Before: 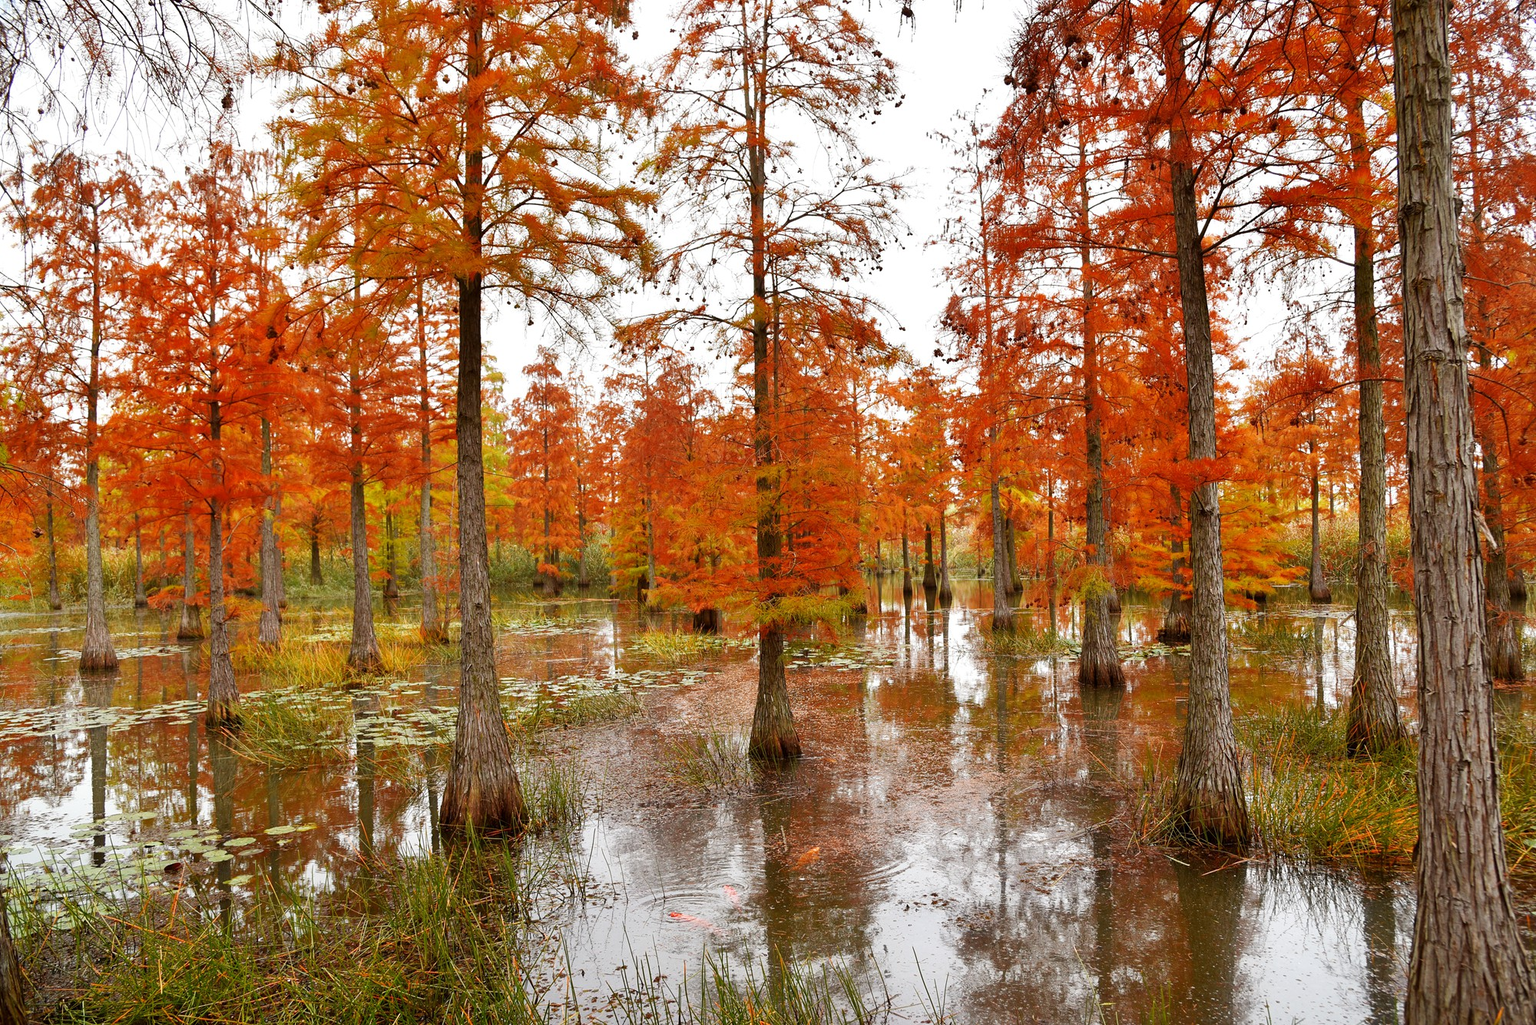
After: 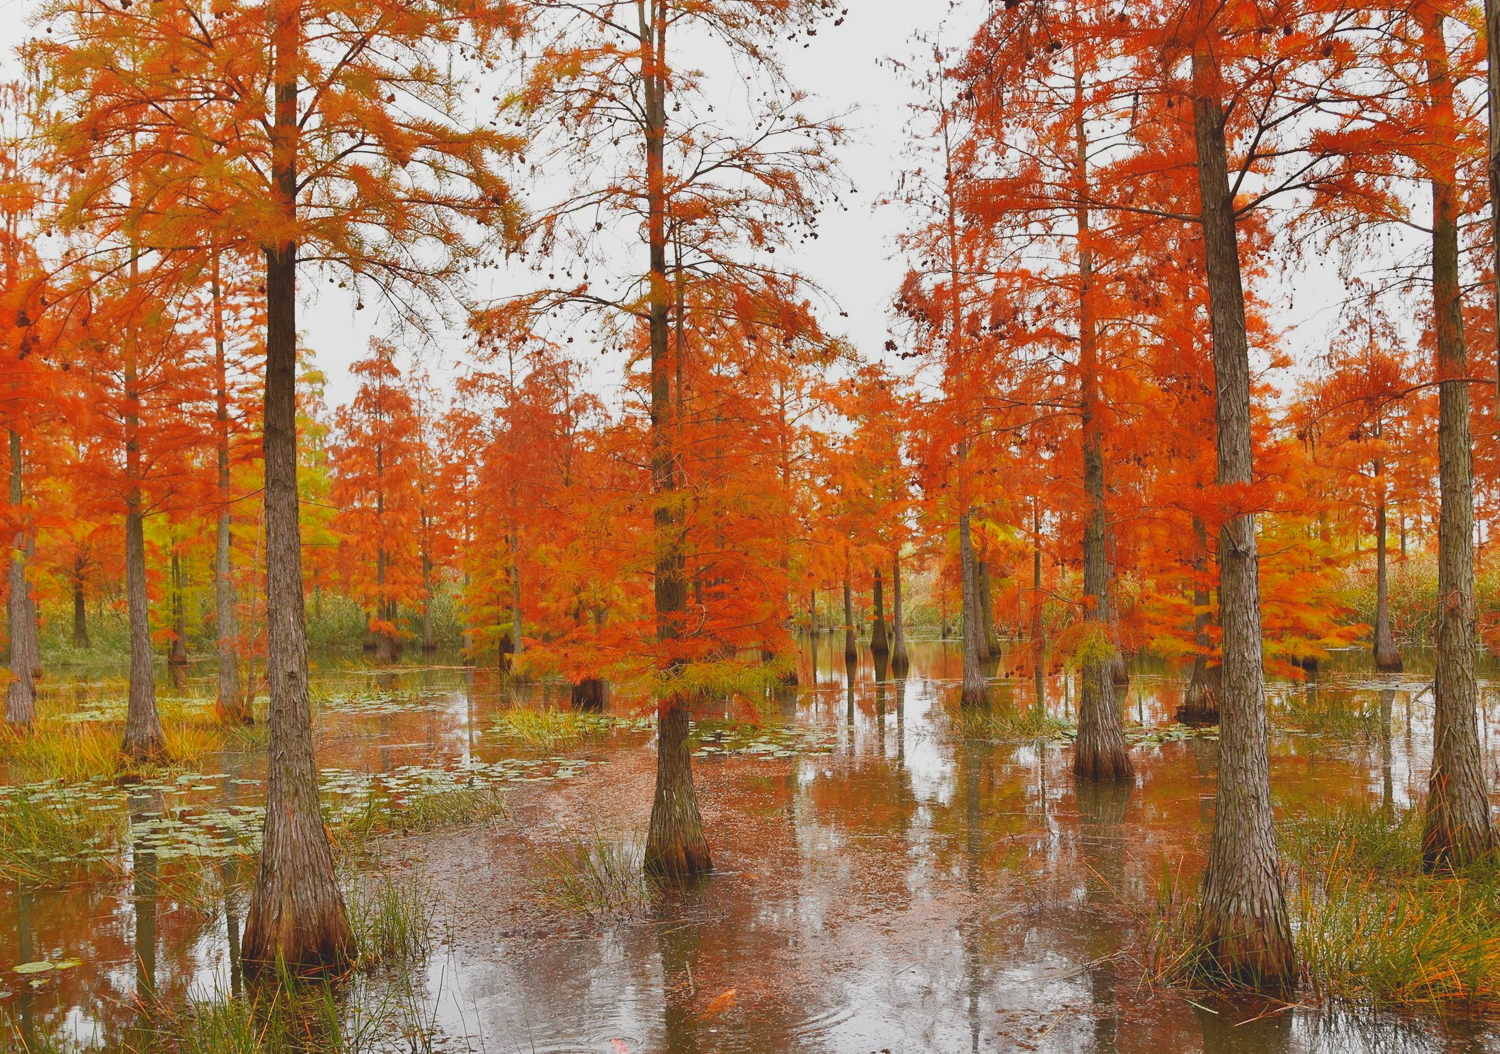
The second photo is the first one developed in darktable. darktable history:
crop: left 16.591%, top 8.566%, right 8.362%, bottom 12.464%
local contrast: detail 71%
